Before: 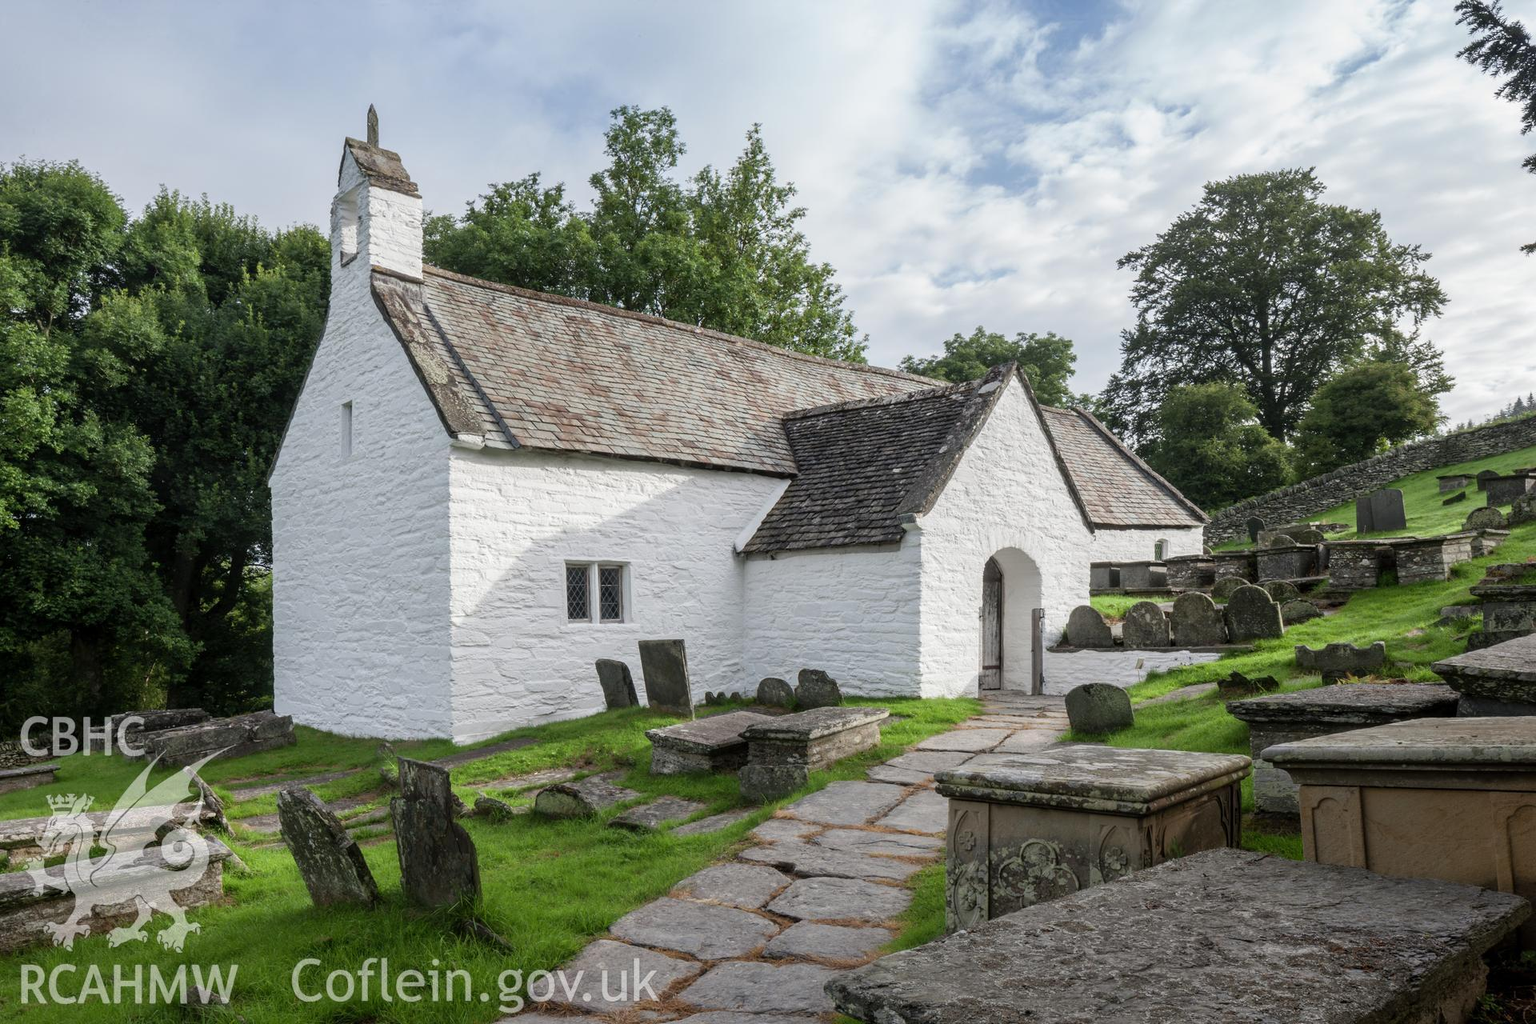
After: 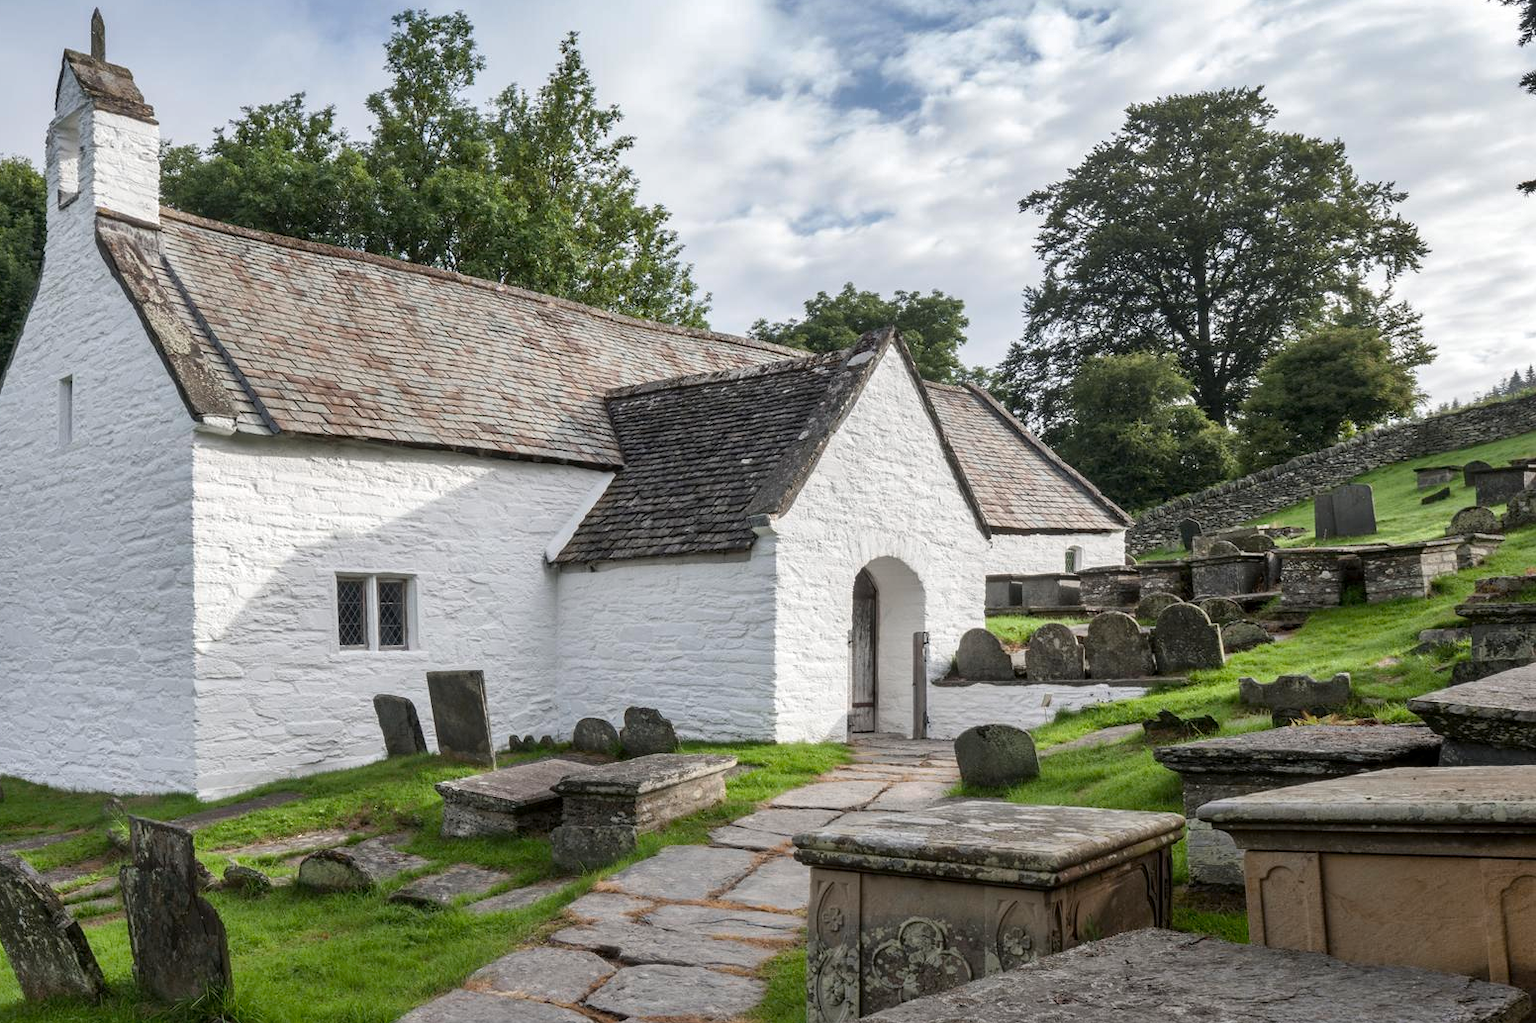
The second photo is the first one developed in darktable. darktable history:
shadows and highlights: low approximation 0.01, soften with gaussian
exposure: black level correction 0.001, exposure 0.14 EV, compensate highlight preservation false
crop: left 19.159%, top 9.58%, bottom 9.58%
